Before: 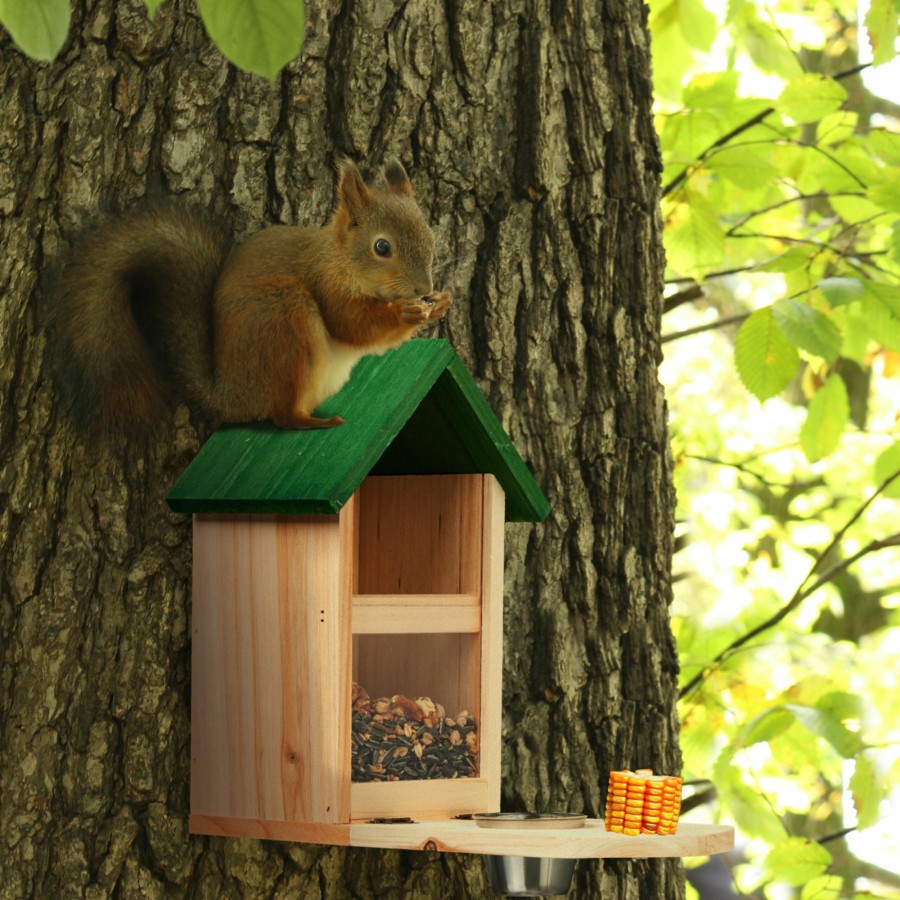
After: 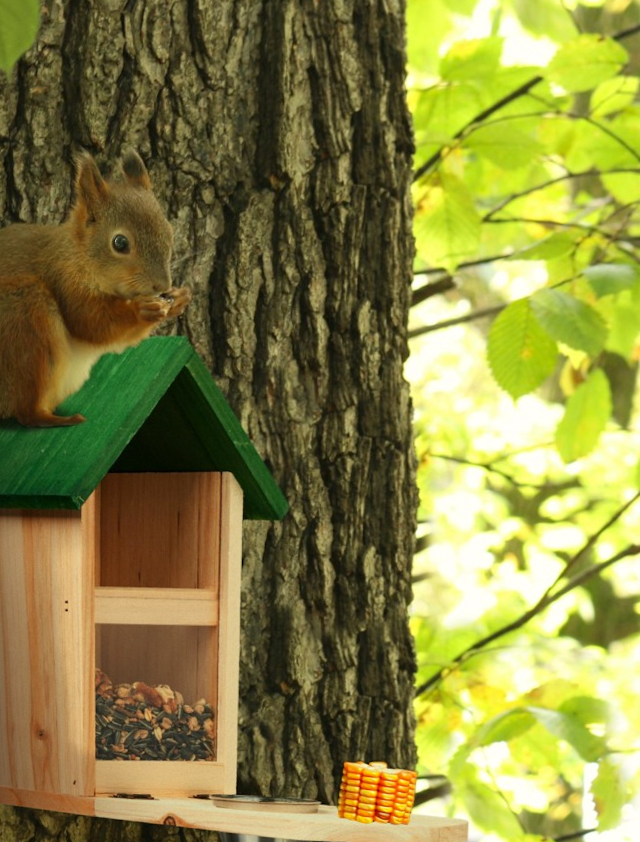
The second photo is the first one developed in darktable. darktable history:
rotate and perspective: rotation 0.062°, lens shift (vertical) 0.115, lens shift (horizontal) -0.133, crop left 0.047, crop right 0.94, crop top 0.061, crop bottom 0.94
color correction: highlights b* 3
crop and rotate: left 24.6%
